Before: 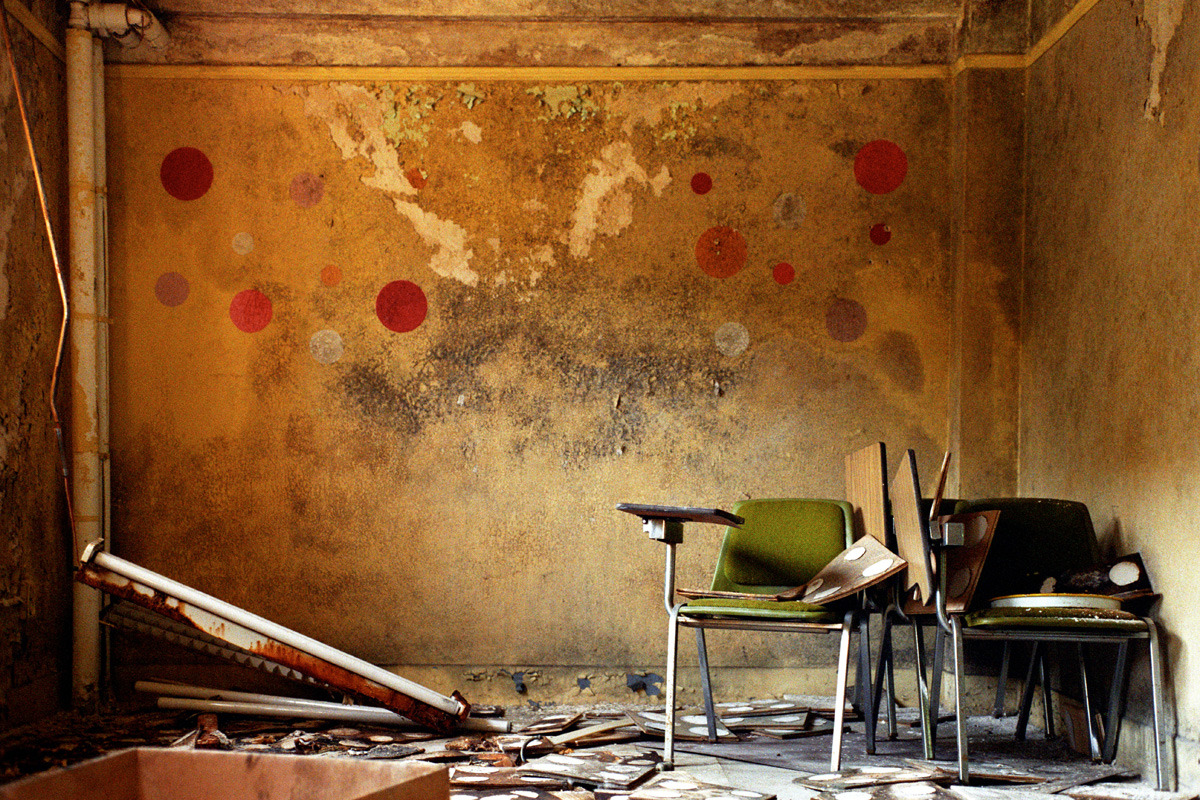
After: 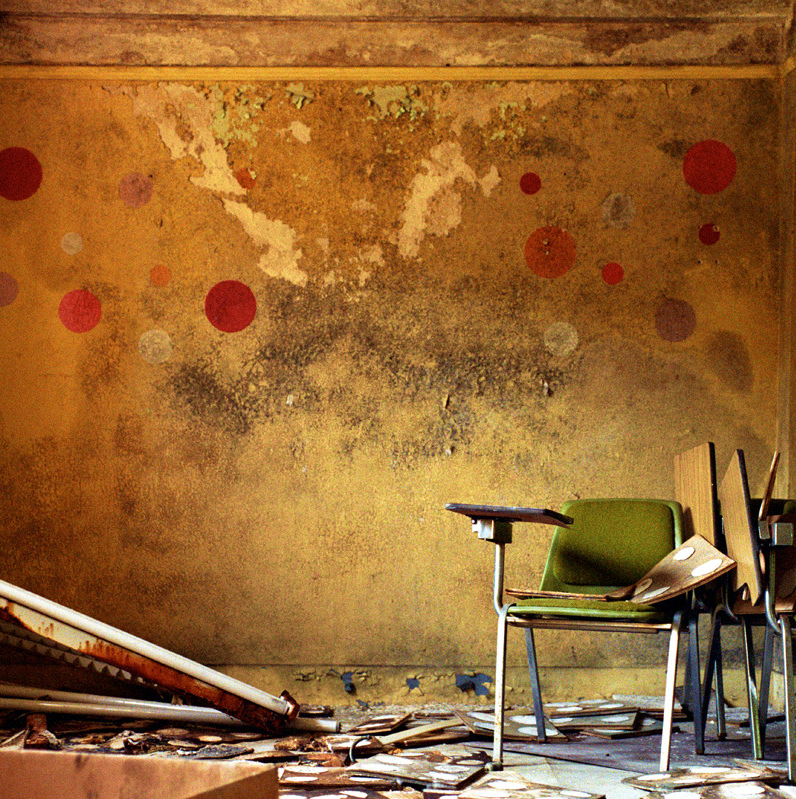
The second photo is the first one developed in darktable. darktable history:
velvia: strength 75%
crop and rotate: left 14.319%, right 19.313%
